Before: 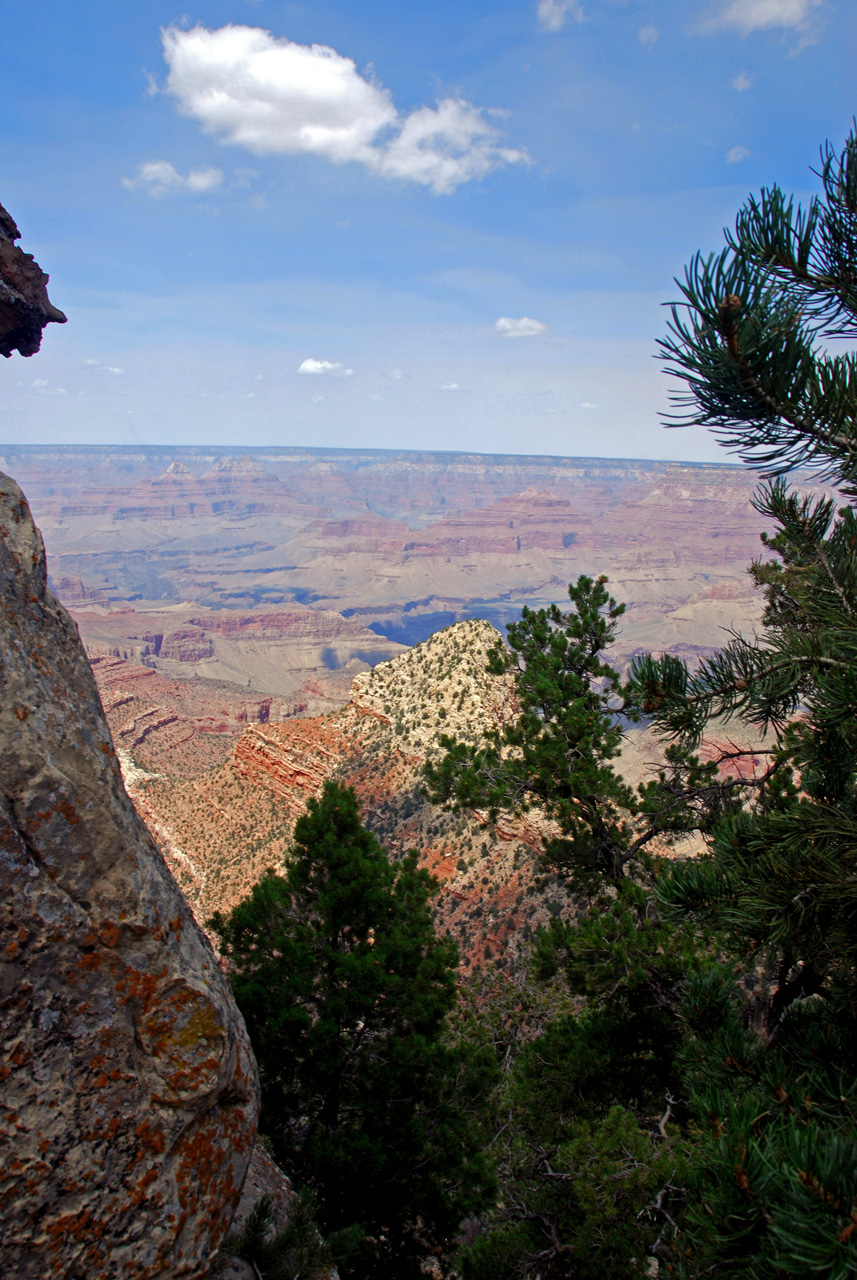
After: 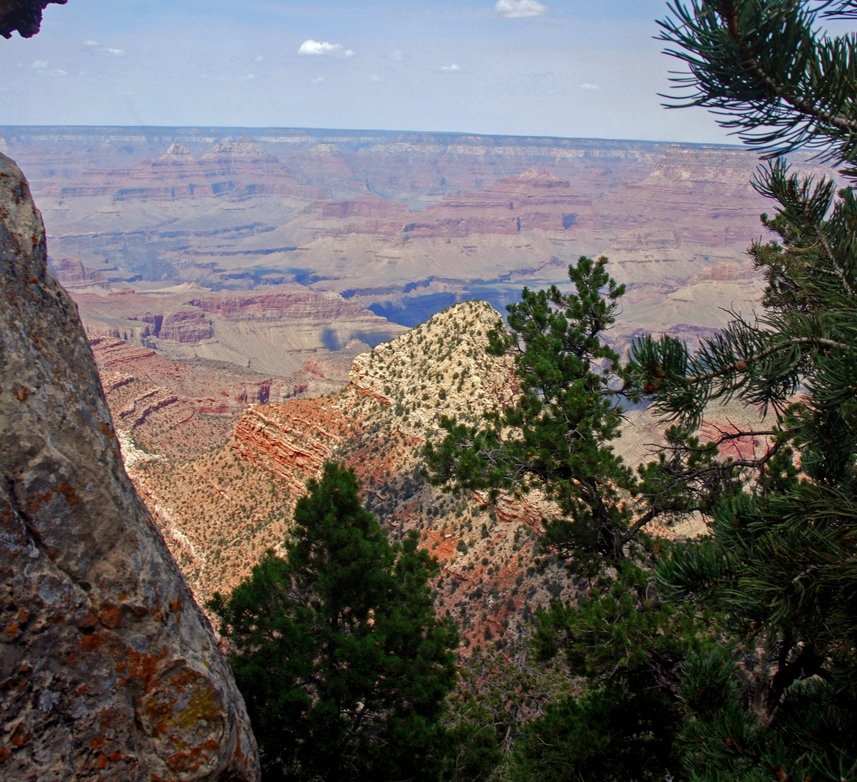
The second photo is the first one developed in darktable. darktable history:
local contrast: detail 109%
crop and rotate: top 24.963%, bottom 13.934%
